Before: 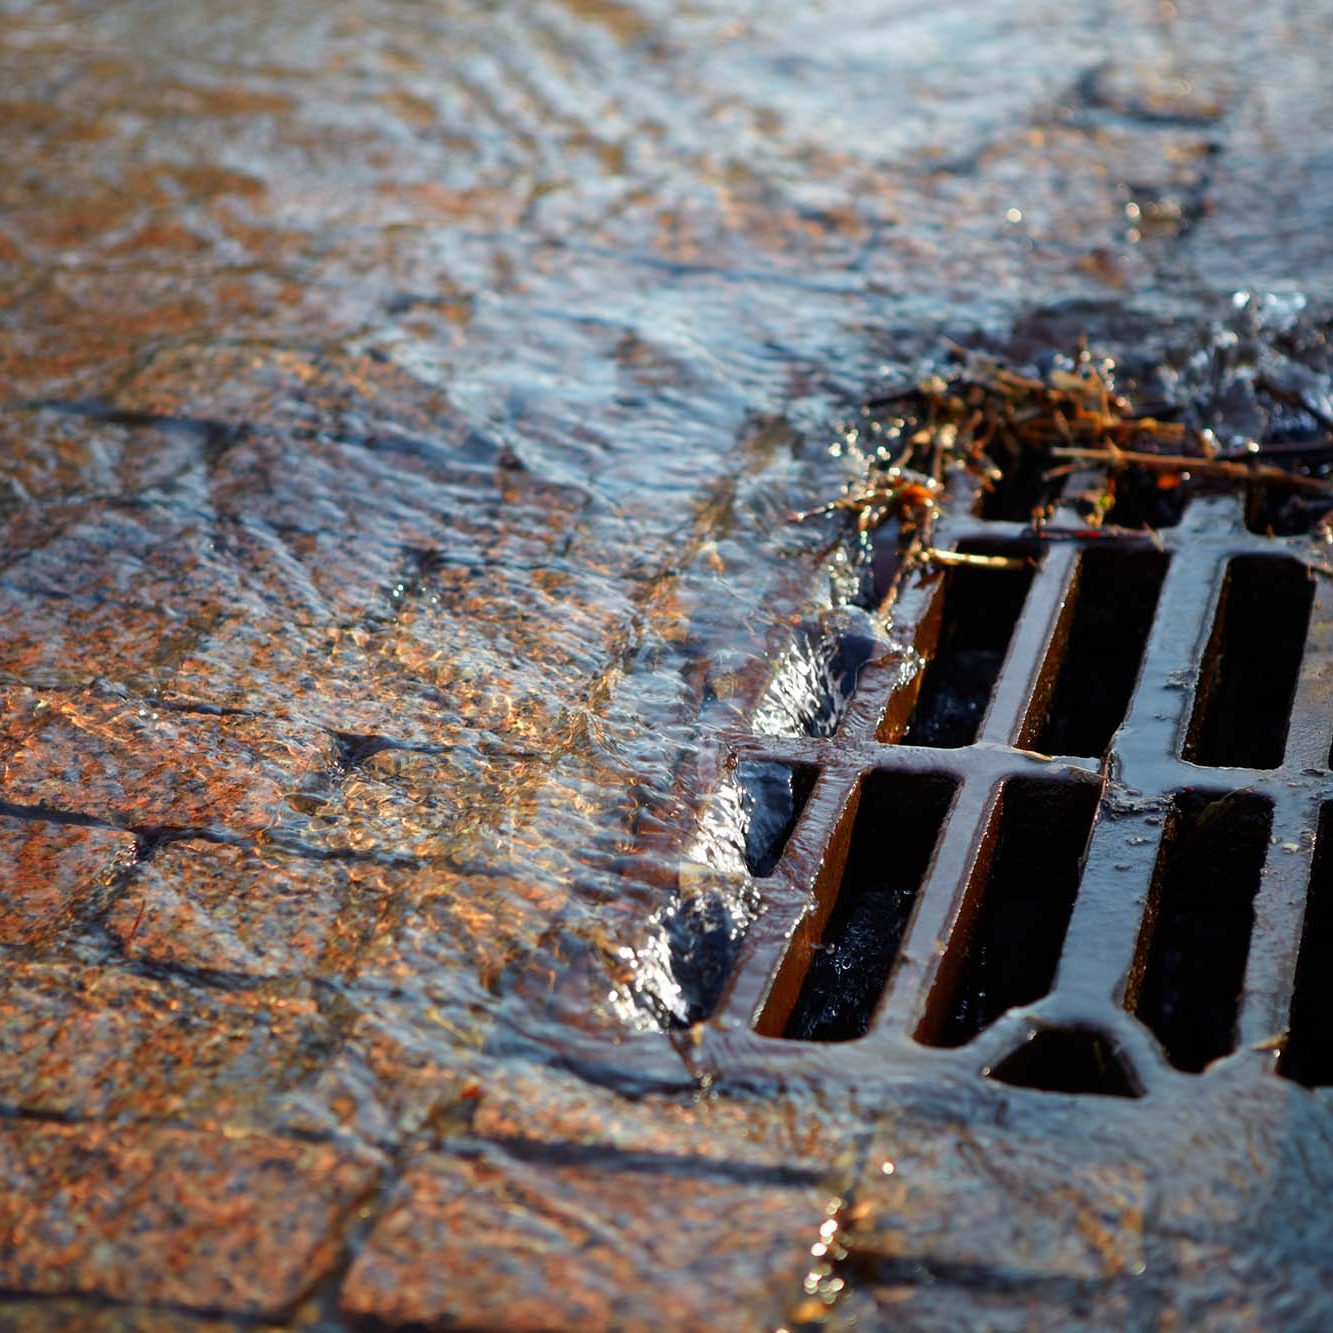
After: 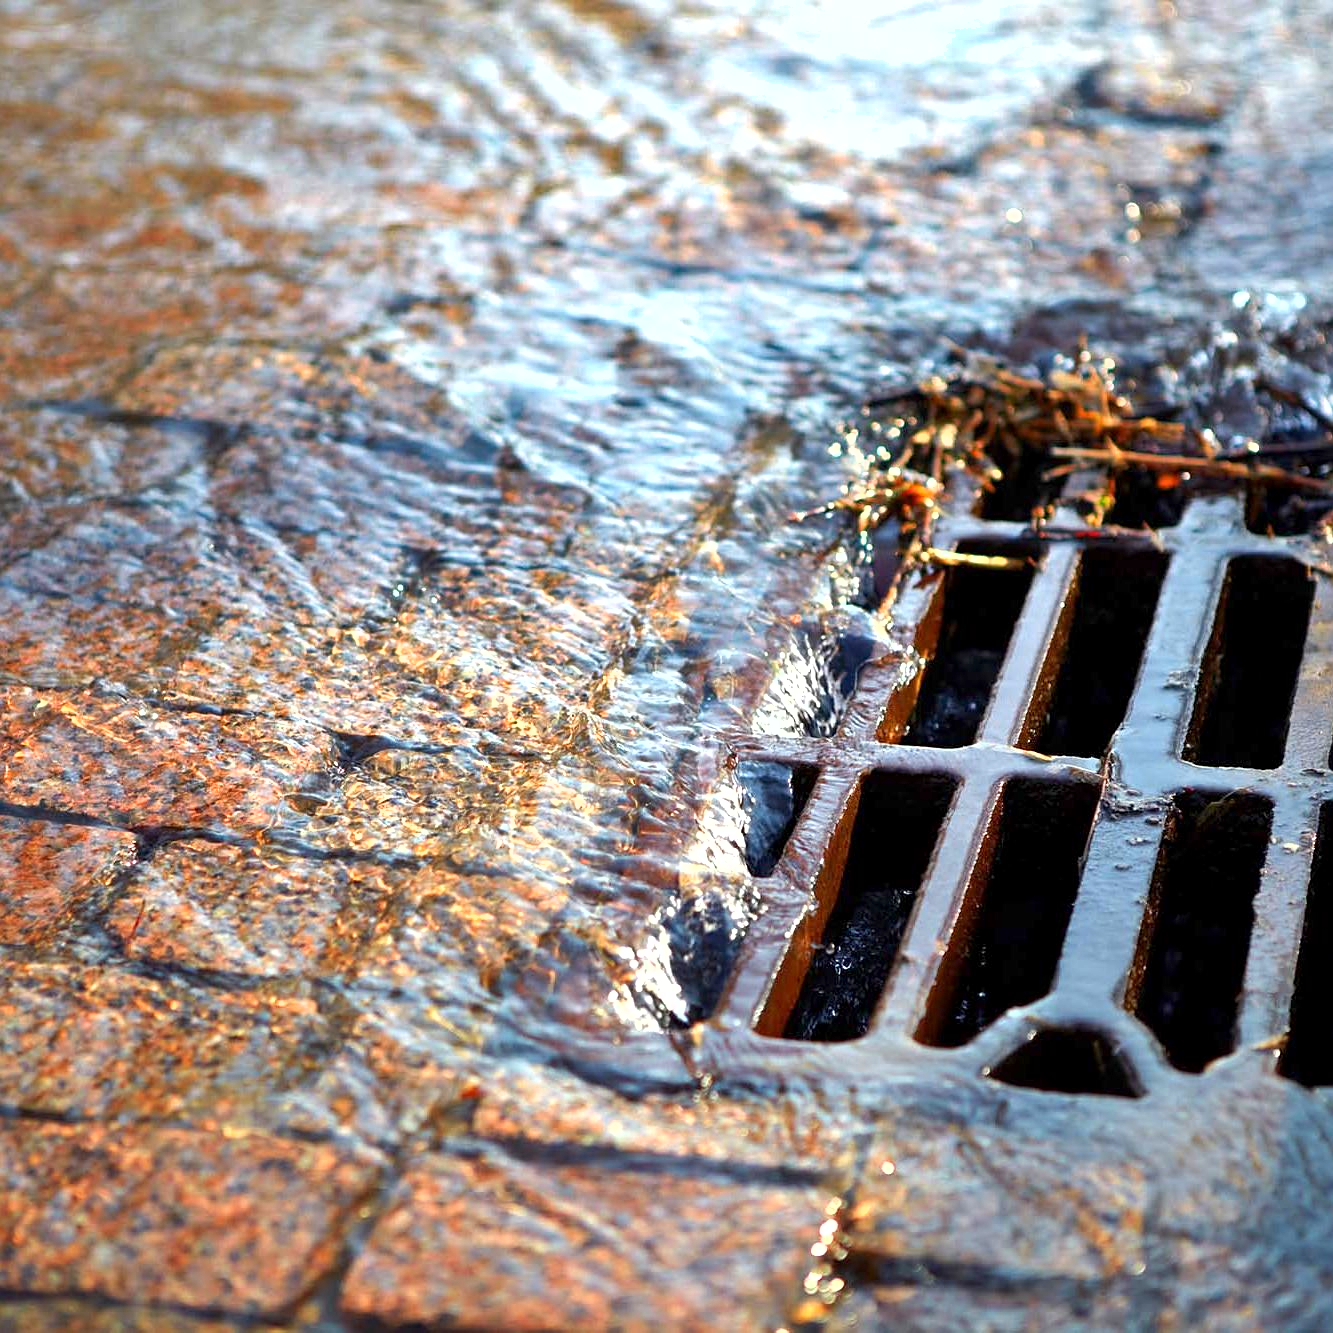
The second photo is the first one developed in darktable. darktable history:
exposure: black level correction 0.001, exposure 0.963 EV, compensate exposure bias true, compensate highlight preservation false
shadows and highlights: shadows 32.51, highlights -47.31, compress 49.7%, soften with gaussian
sharpen: amount 0.2
